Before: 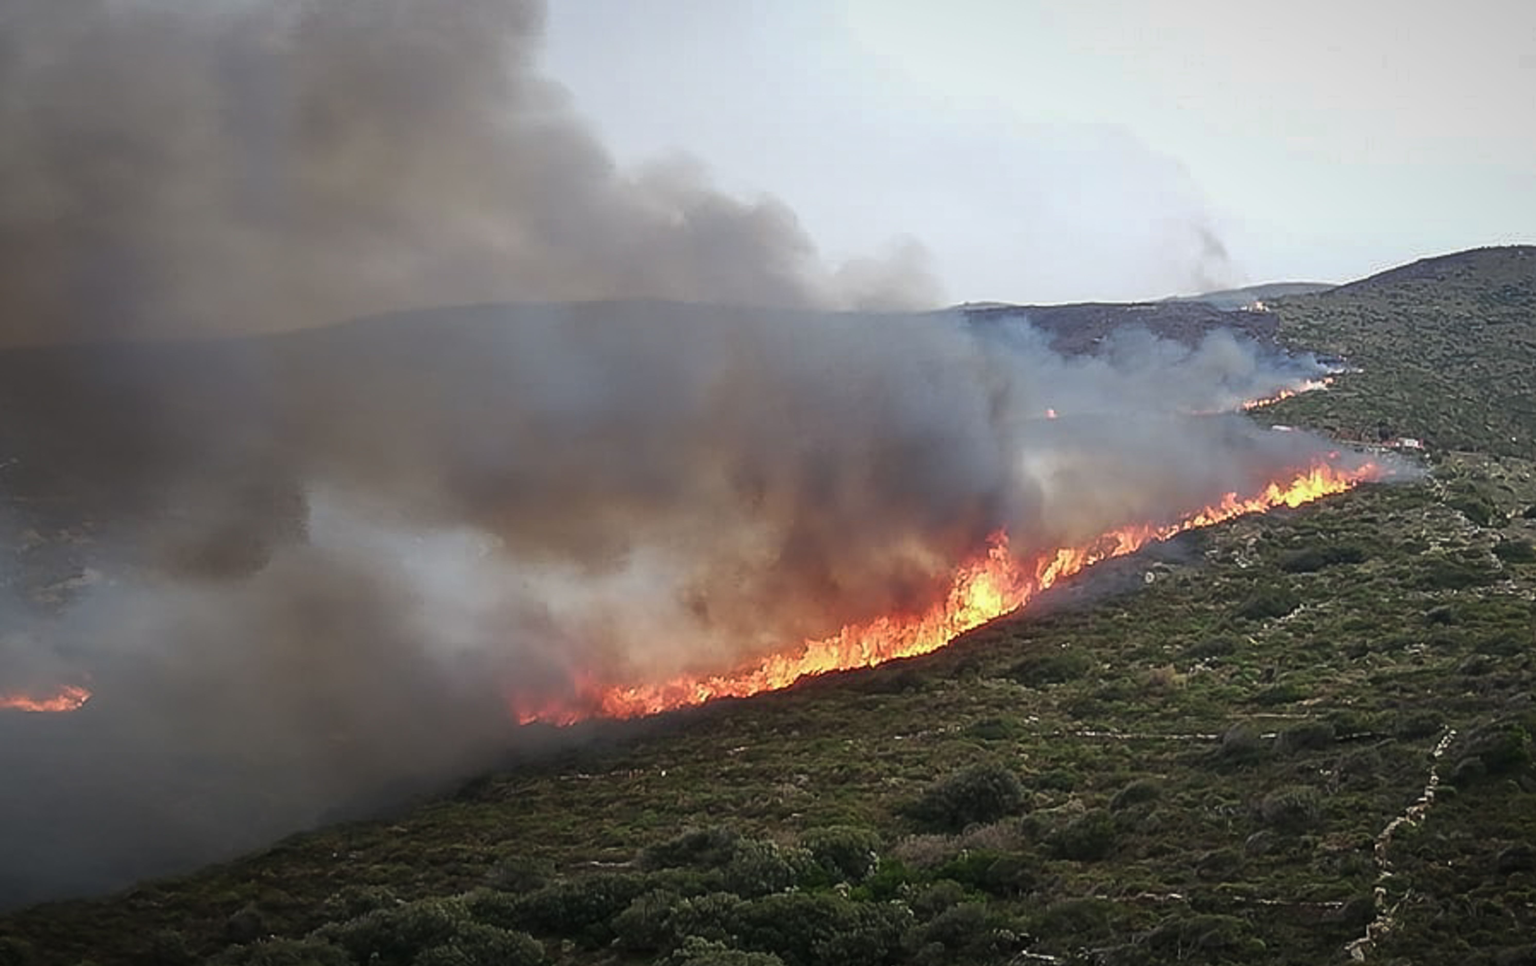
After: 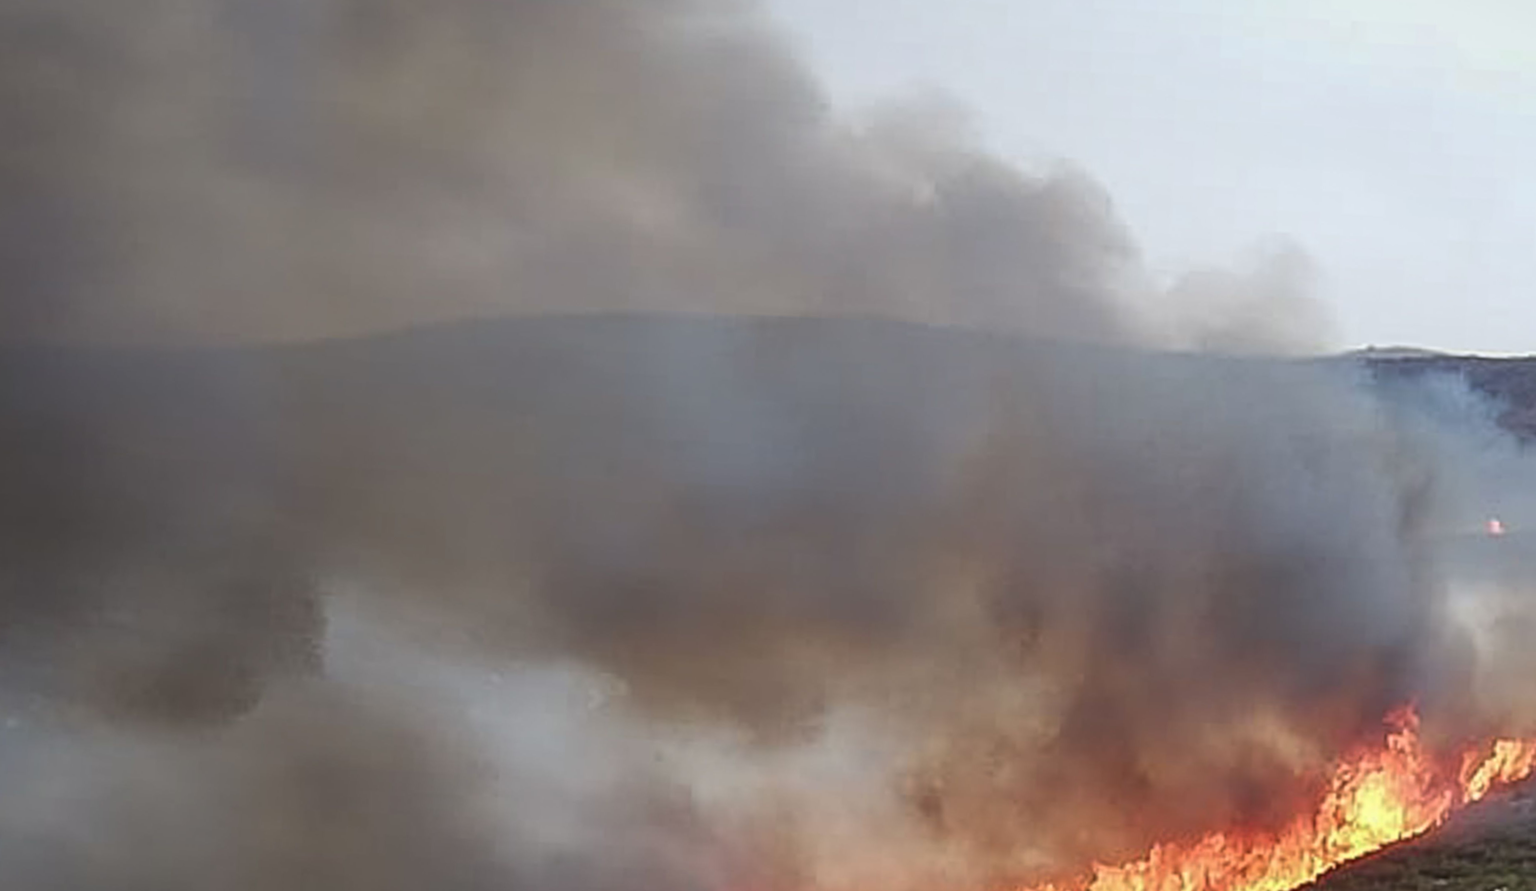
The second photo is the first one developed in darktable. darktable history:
crop and rotate: angle -4.99°, left 2.122%, top 6.945%, right 27.566%, bottom 30.519%
rotate and perspective: rotation -2.29°, automatic cropping off
